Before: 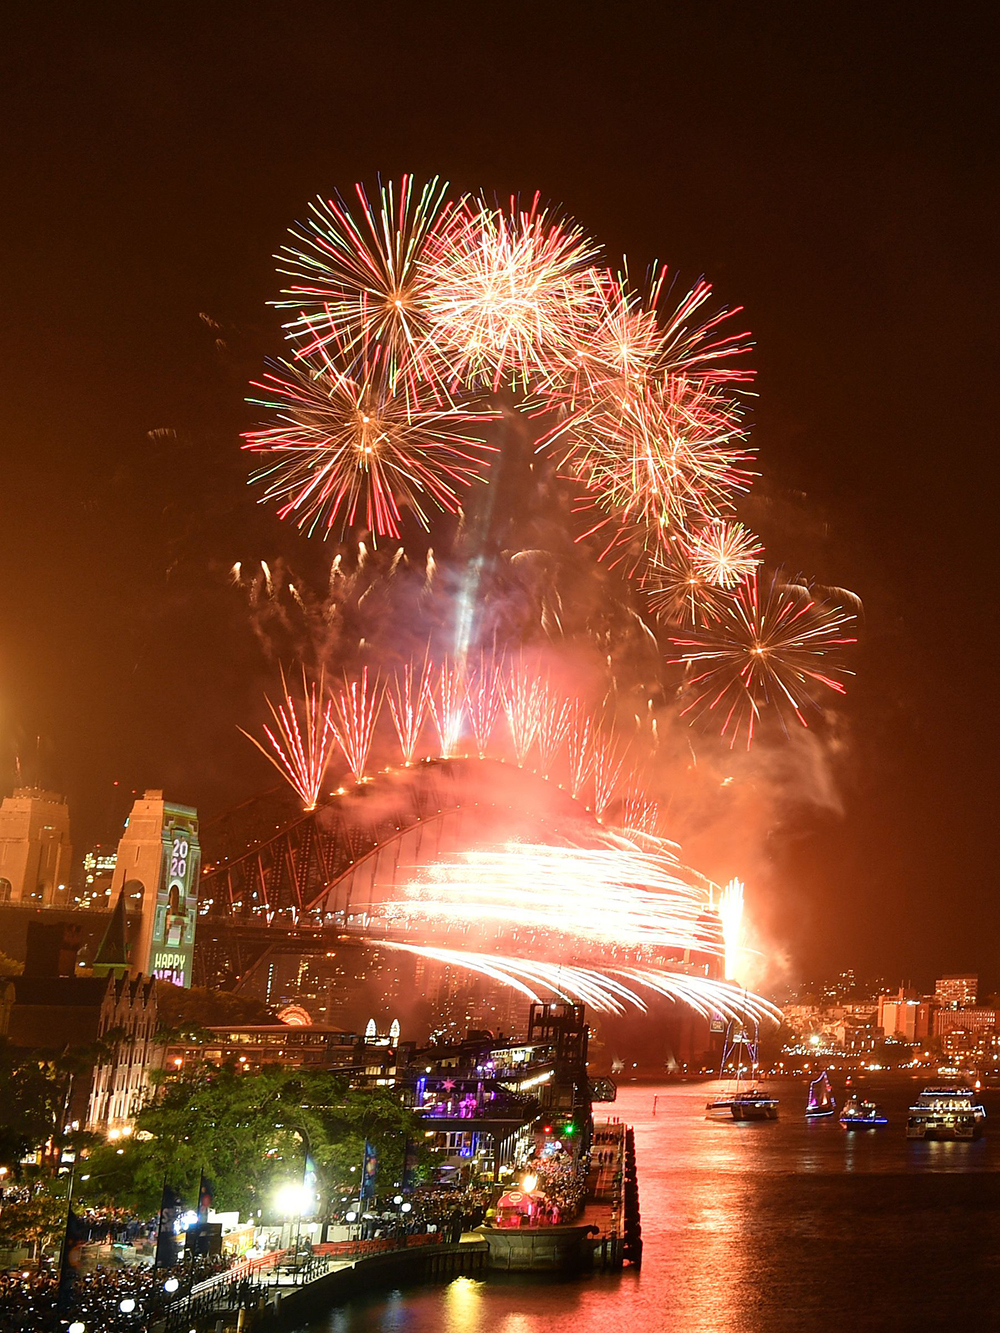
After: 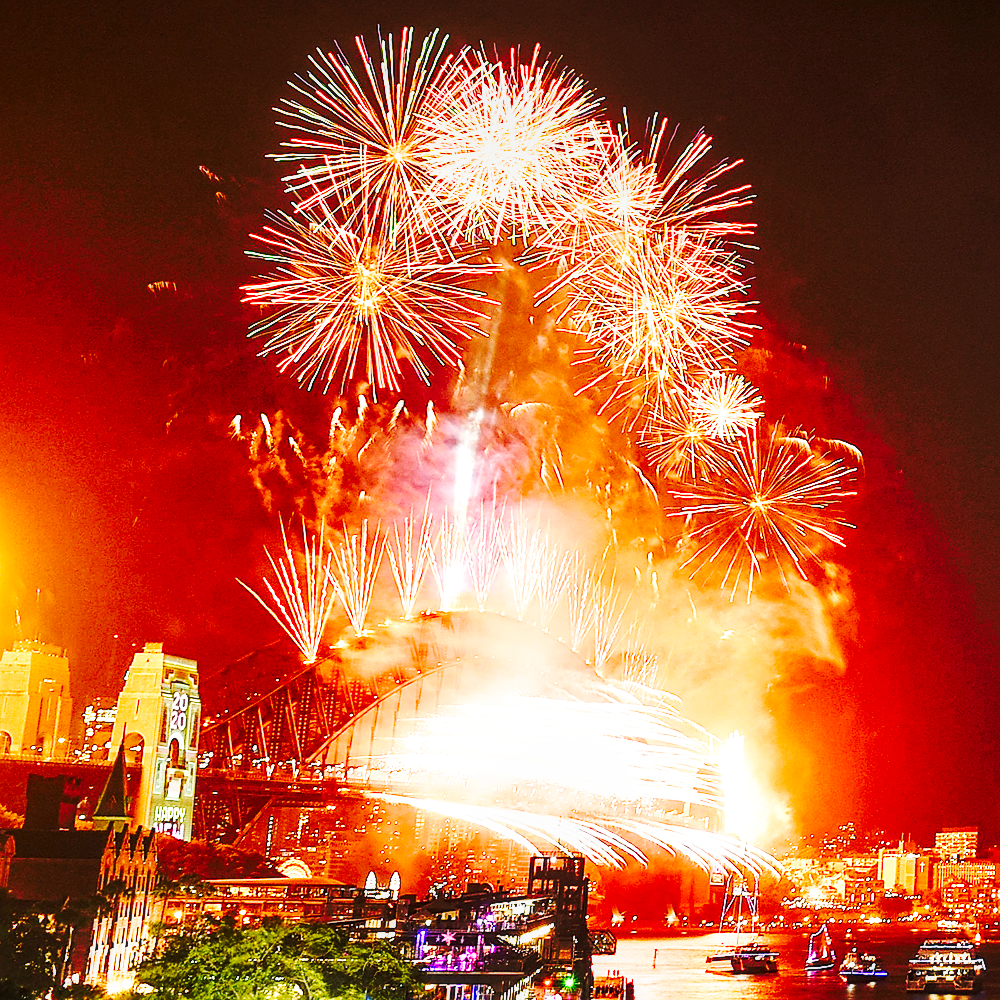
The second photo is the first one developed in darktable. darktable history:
haze removal: compatibility mode true, adaptive false
velvia: strength 16.89%
crop: top 11.046%, bottom 13.915%
base curve: curves: ch0 [(0, 0) (0.032, 0.037) (0.105, 0.228) (0.435, 0.76) (0.856, 0.983) (1, 1)], preserve colors none
local contrast: on, module defaults
sharpen: radius 1.979
tone curve: curves: ch0 [(0, 0) (0.003, 0.003) (0.011, 0.012) (0.025, 0.026) (0.044, 0.046) (0.069, 0.072) (0.1, 0.104) (0.136, 0.141) (0.177, 0.185) (0.224, 0.247) (0.277, 0.335) (0.335, 0.447) (0.399, 0.539) (0.468, 0.636) (0.543, 0.723) (0.623, 0.803) (0.709, 0.873) (0.801, 0.936) (0.898, 0.978) (1, 1)], preserve colors none
